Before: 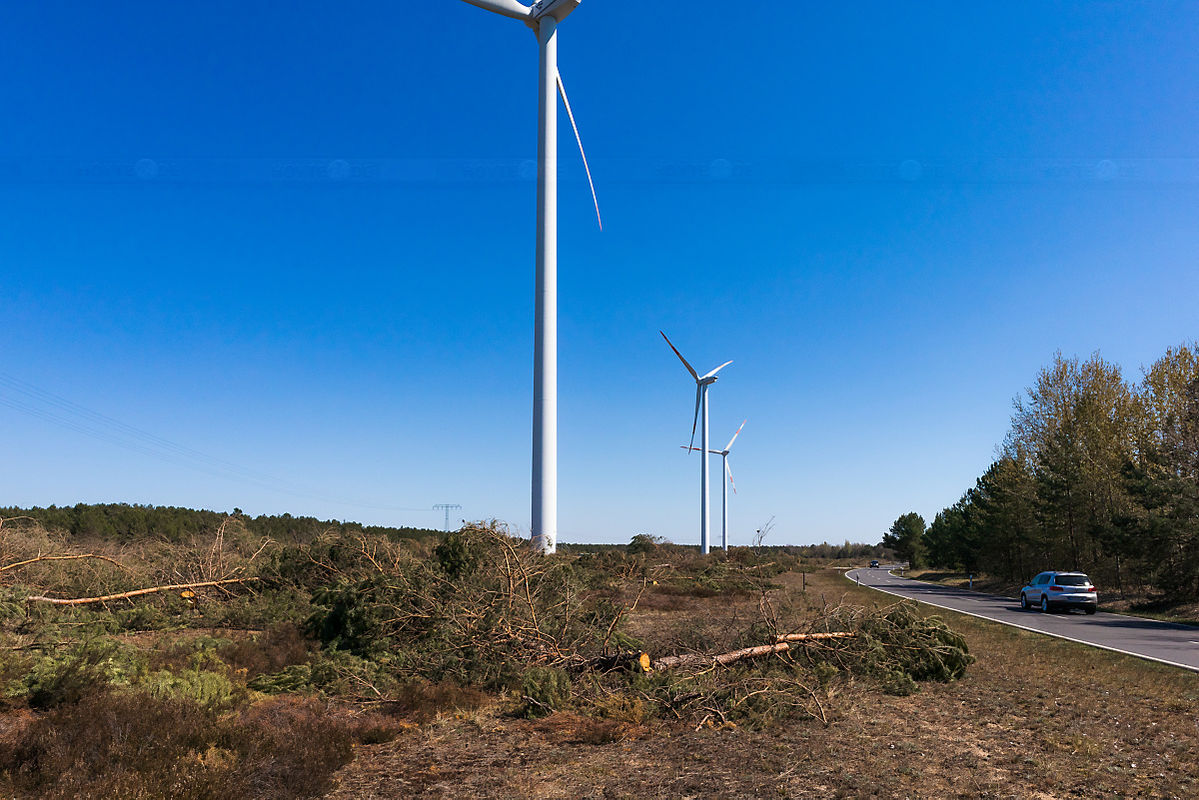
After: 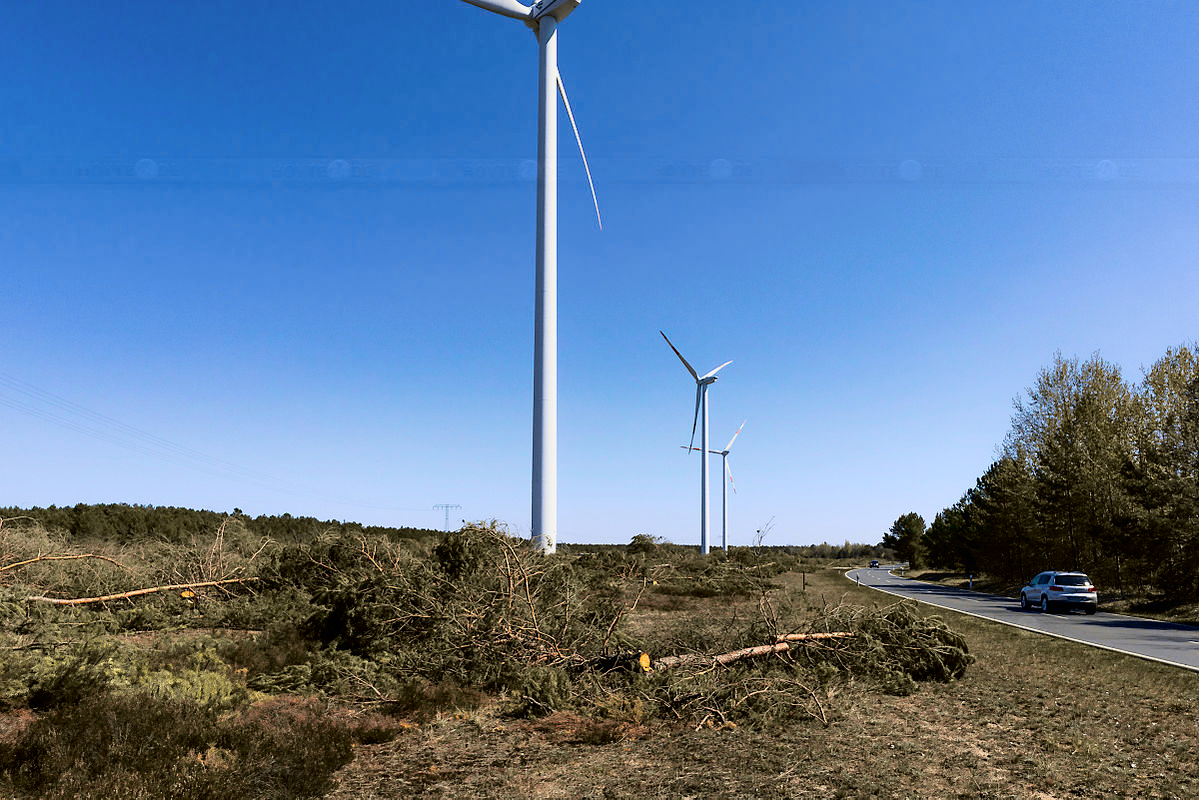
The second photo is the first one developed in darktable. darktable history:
tone curve: curves: ch0 [(0.017, 0) (0.122, 0.046) (0.295, 0.297) (0.449, 0.505) (0.559, 0.629) (0.729, 0.796) (0.879, 0.898) (1, 0.97)]; ch1 [(0, 0) (0.393, 0.4) (0.447, 0.447) (0.485, 0.497) (0.522, 0.503) (0.539, 0.52) (0.606, 0.6) (0.696, 0.679) (1, 1)]; ch2 [(0, 0) (0.369, 0.388) (0.449, 0.431) (0.499, 0.501) (0.516, 0.536) (0.604, 0.599) (0.741, 0.763) (1, 1)], color space Lab, independent channels, preserve colors none
